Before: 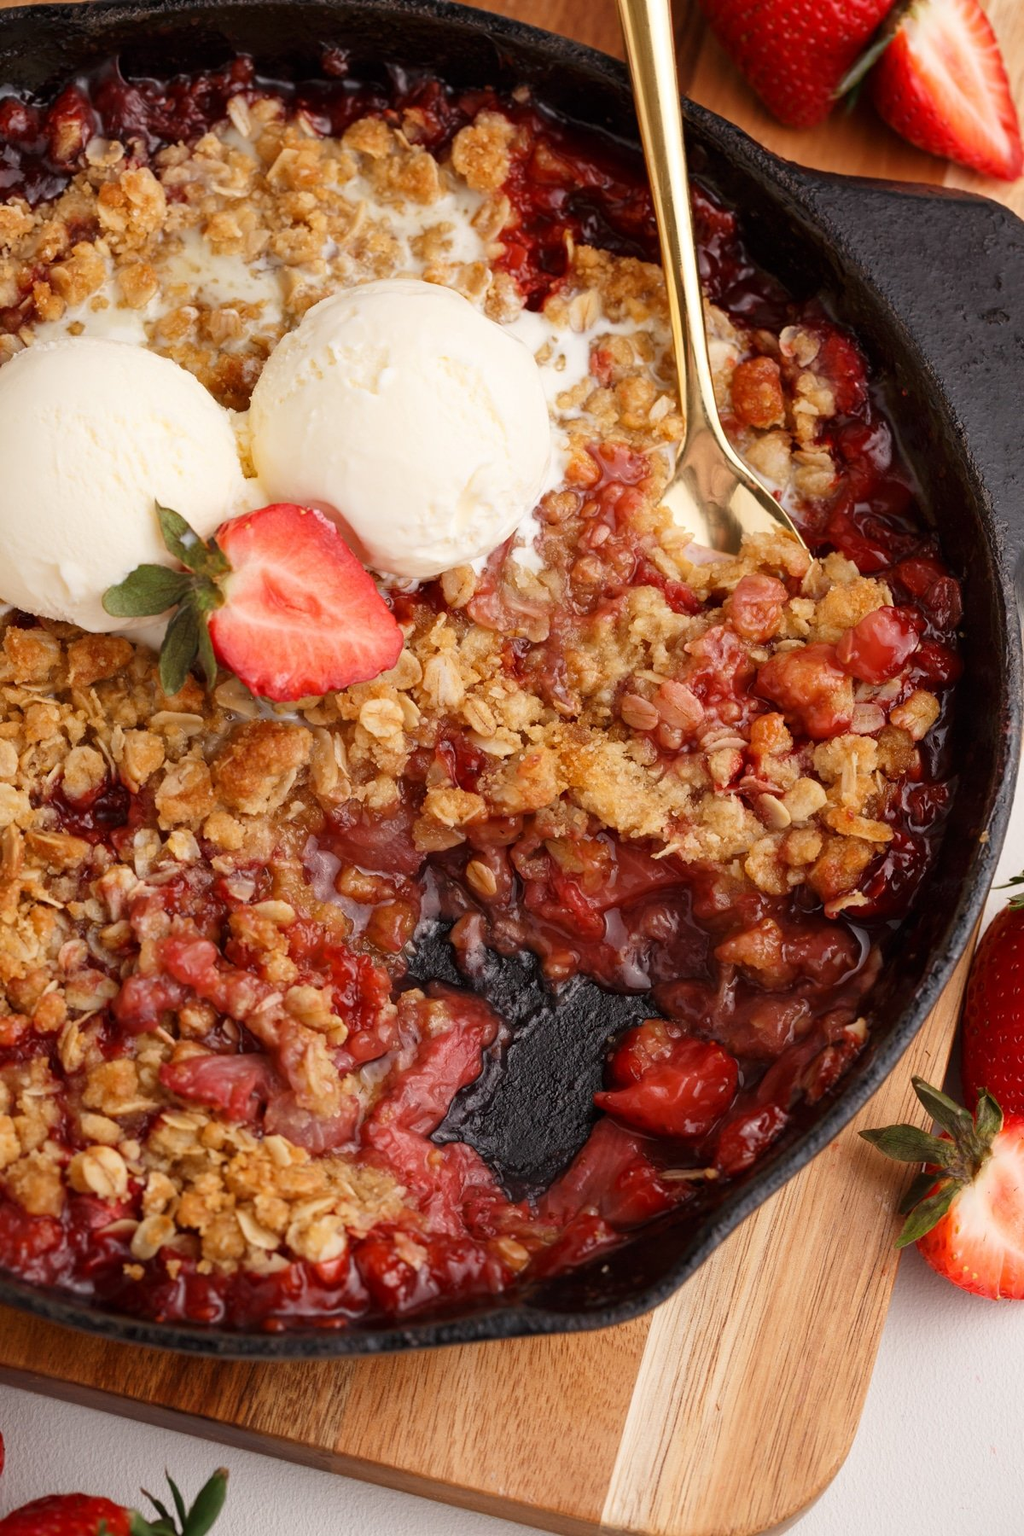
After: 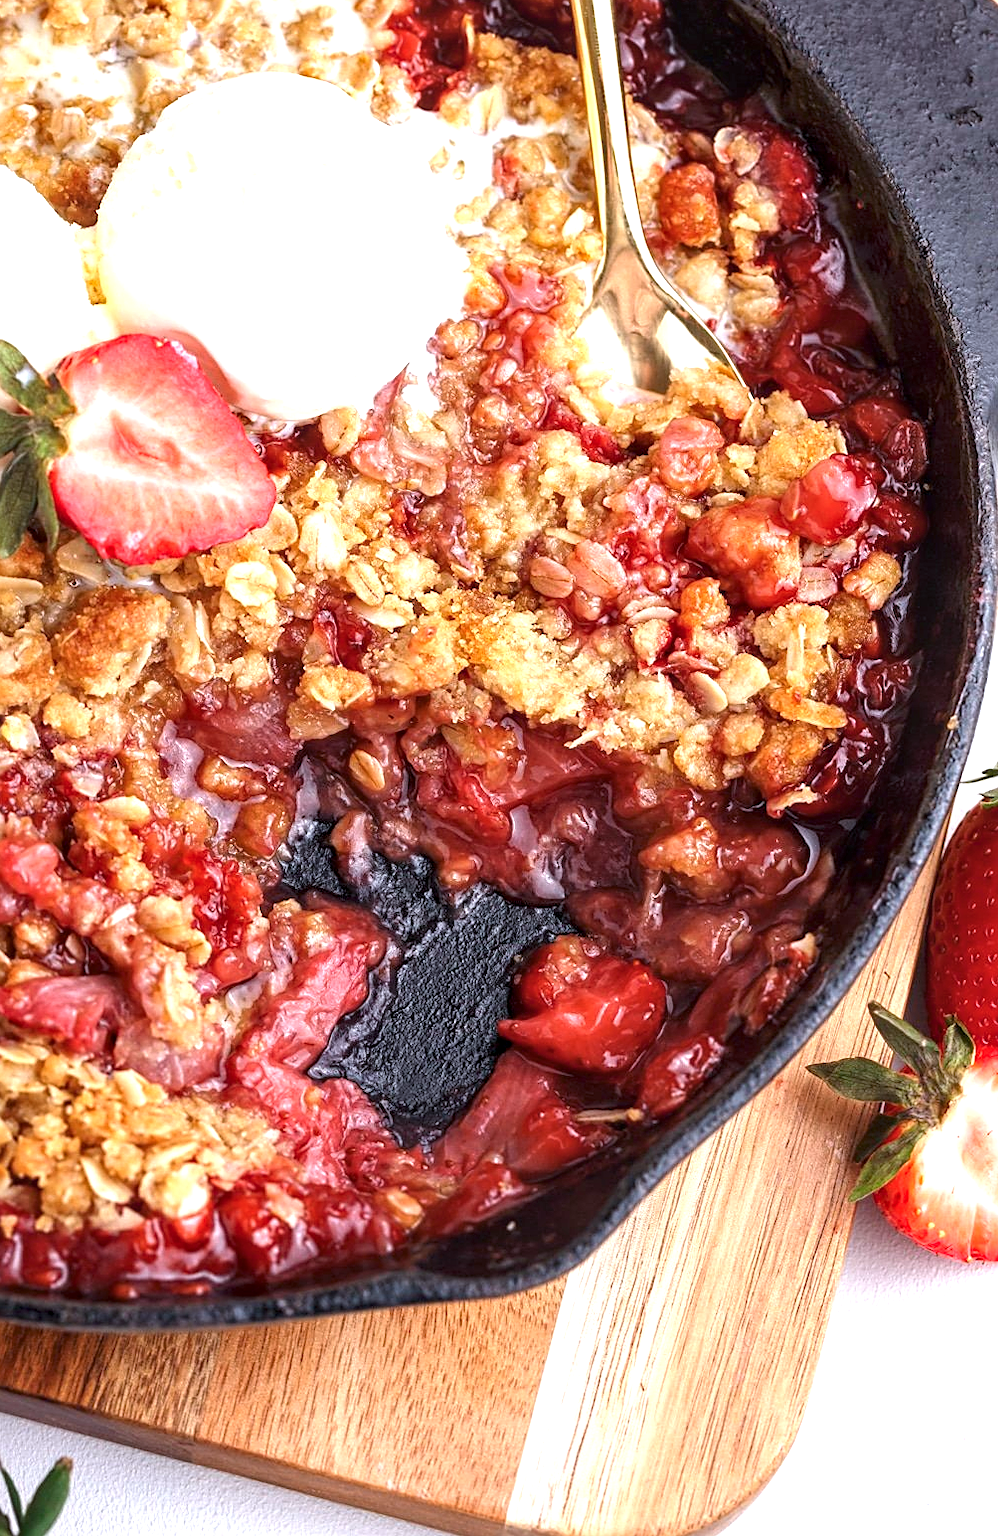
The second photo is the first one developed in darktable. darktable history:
color balance rgb: power › chroma 1.01%, power › hue 255.92°, perceptual saturation grading › global saturation 0.751%, global vibrance 16.711%, saturation formula JzAzBz (2021)
exposure: exposure 1.001 EV, compensate exposure bias true, compensate highlight preservation false
crop: left 16.267%, top 14.131%
local contrast: on, module defaults
color calibration: x 0.367, y 0.375, temperature 4360.43 K
contrast equalizer: octaves 7, y [[0.528, 0.548, 0.563, 0.562, 0.546, 0.526], [0.55 ×6], [0 ×6], [0 ×6], [0 ×6]], mix 0.155
sharpen: on, module defaults
